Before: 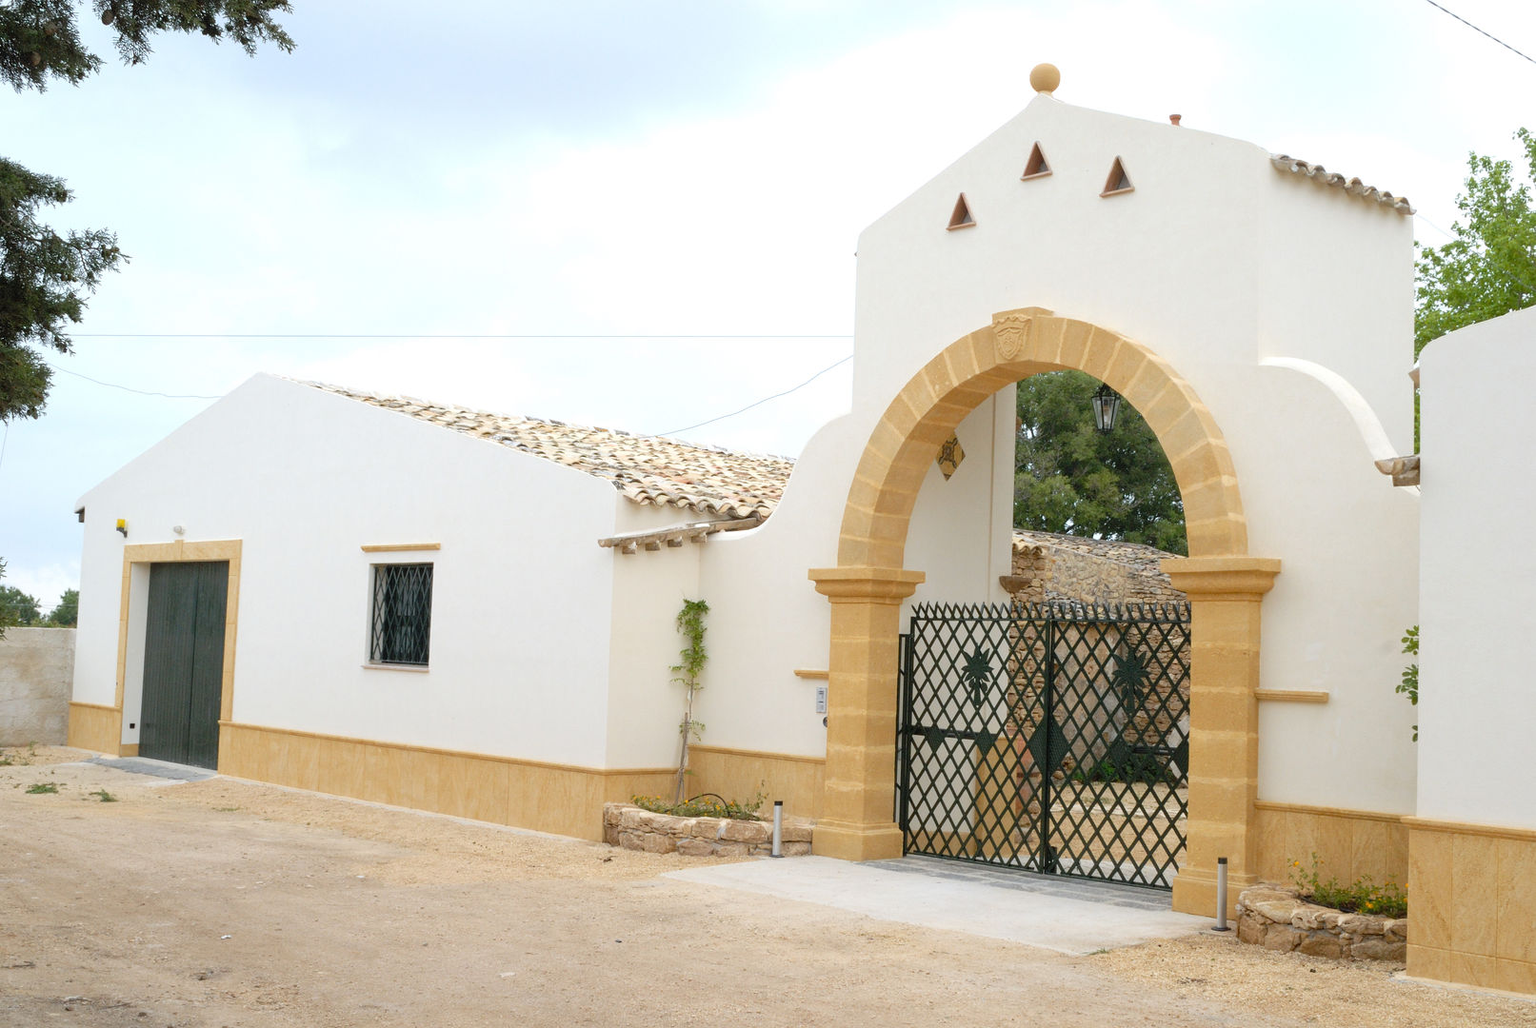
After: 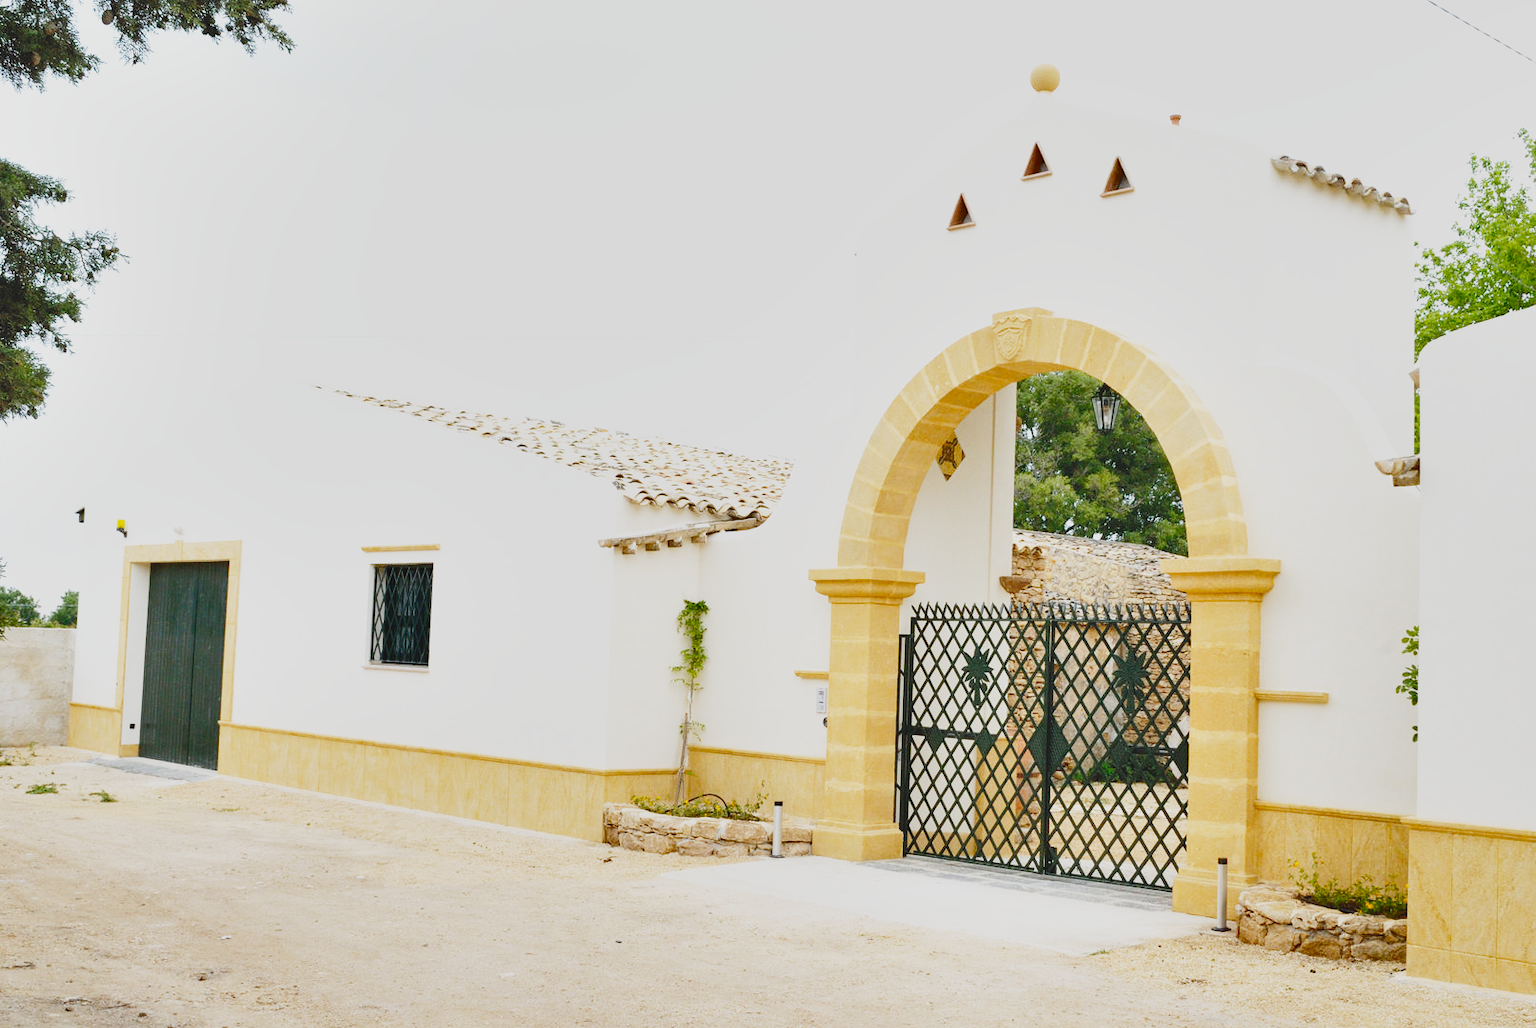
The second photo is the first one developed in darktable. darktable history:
shadows and highlights: soften with gaussian
haze removal: strength 0.129, distance 0.245, compatibility mode true, adaptive false
base curve: curves: ch0 [(0, 0.003) (0.001, 0.002) (0.006, 0.004) (0.02, 0.022) (0.048, 0.086) (0.094, 0.234) (0.162, 0.431) (0.258, 0.629) (0.385, 0.8) (0.548, 0.918) (0.751, 0.988) (1, 1)], preserve colors none
contrast brightness saturation: contrast -0.169, brightness 0.045, saturation -0.119
